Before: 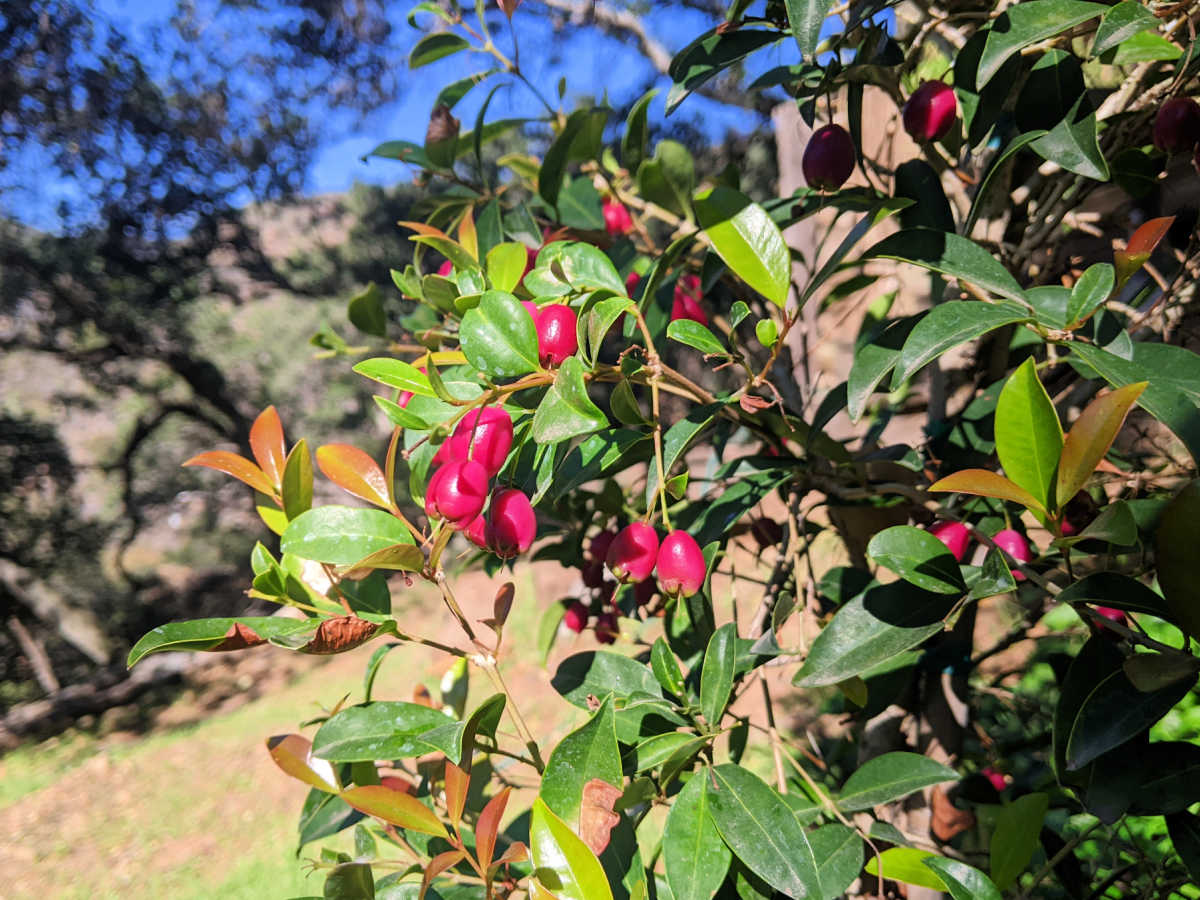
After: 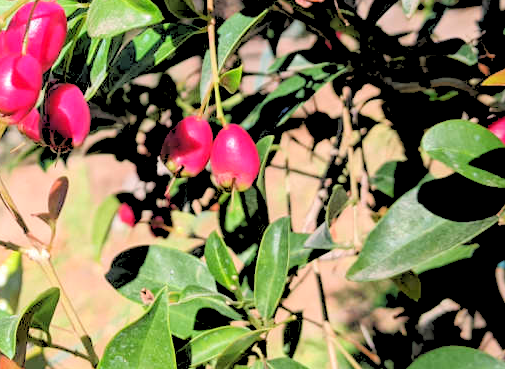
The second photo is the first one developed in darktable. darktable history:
crop: left 37.221%, top 45.169%, right 20.63%, bottom 13.777%
rgb levels: levels [[0.027, 0.429, 0.996], [0, 0.5, 1], [0, 0.5, 1]]
